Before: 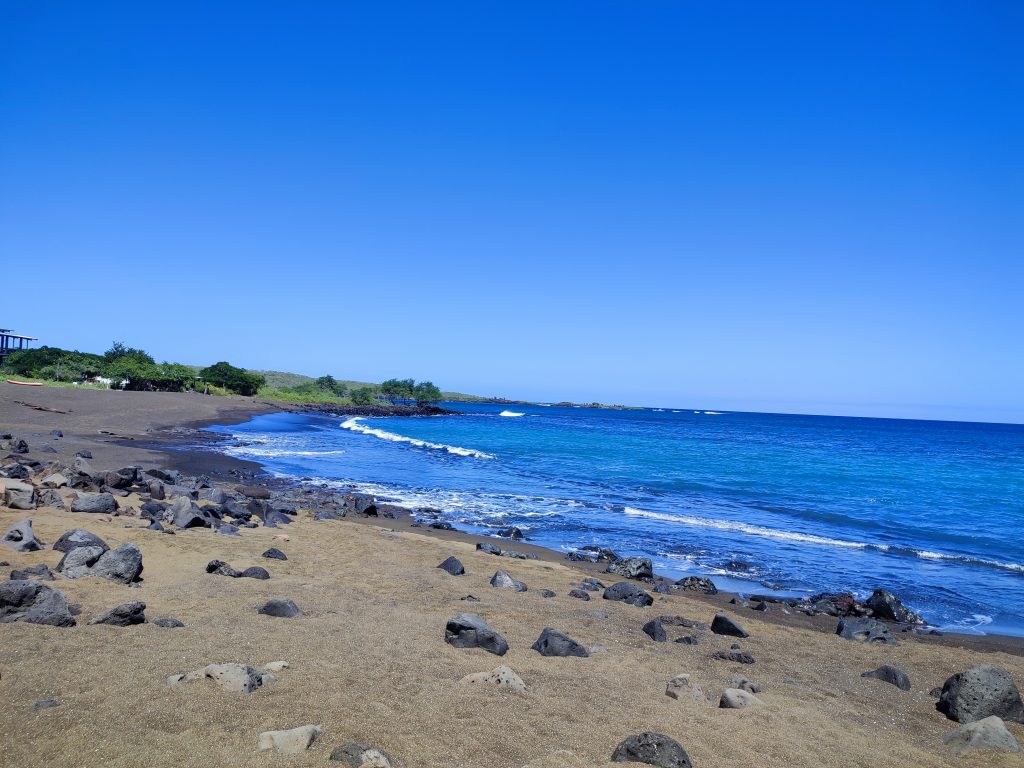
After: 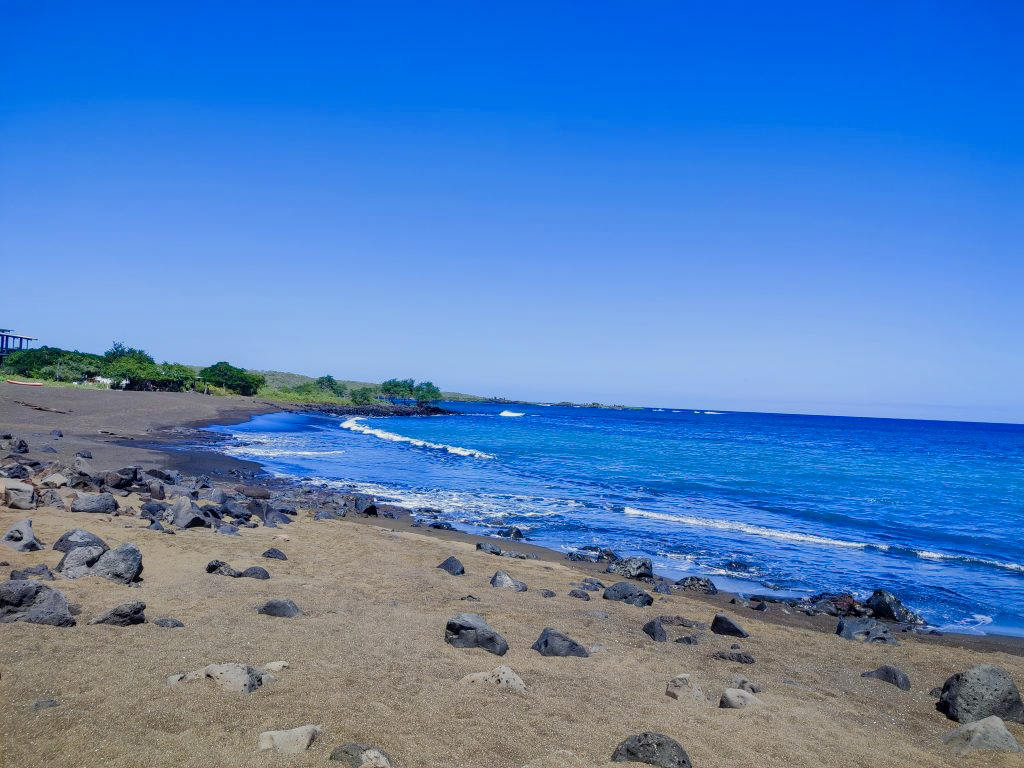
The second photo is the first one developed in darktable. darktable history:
rotate and perspective: automatic cropping off
local contrast: detail 115%
color balance rgb: shadows lift › chroma 1%, shadows lift › hue 113°, highlights gain › chroma 0.2%, highlights gain › hue 333°, perceptual saturation grading › global saturation 20%, perceptual saturation grading › highlights -50%, perceptual saturation grading › shadows 25%, contrast -10%
